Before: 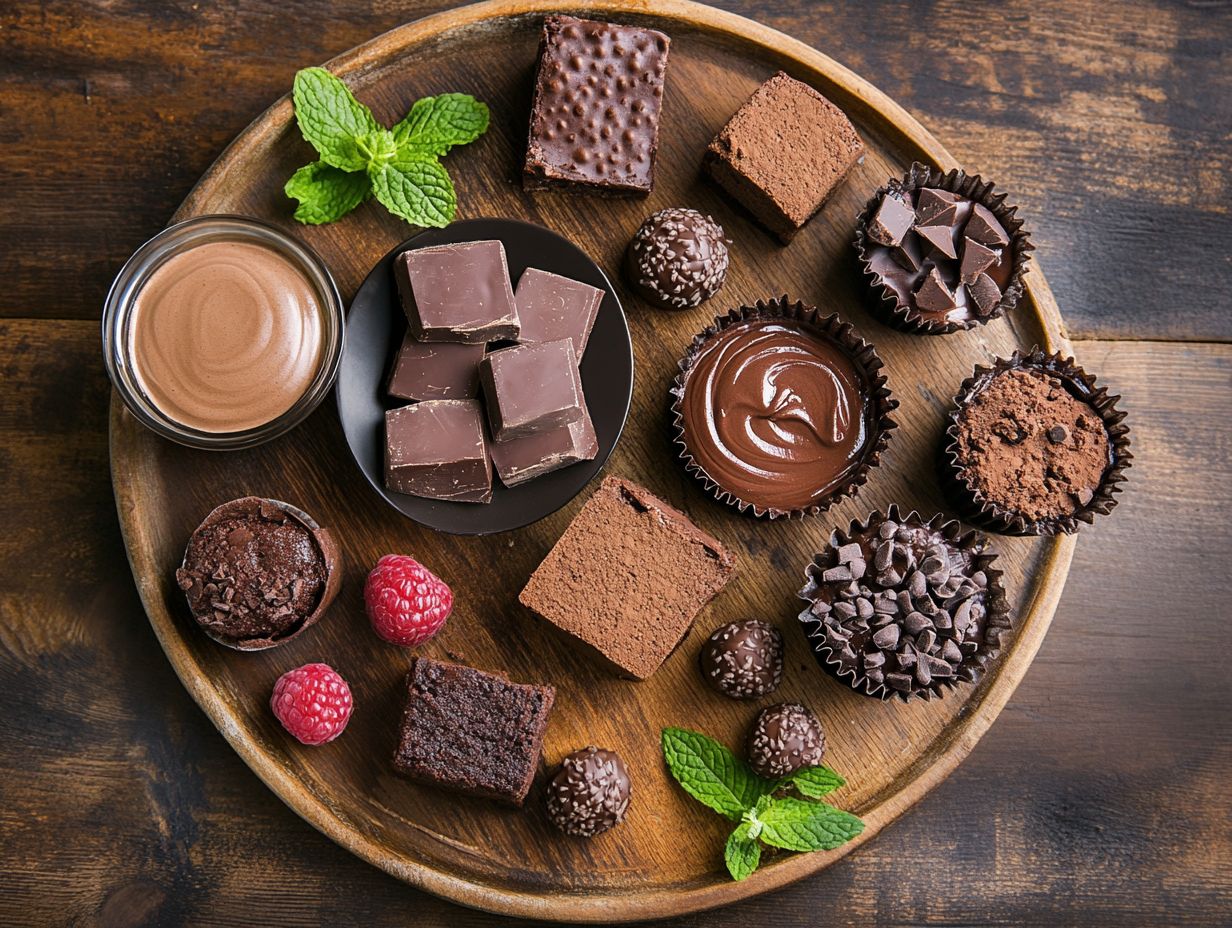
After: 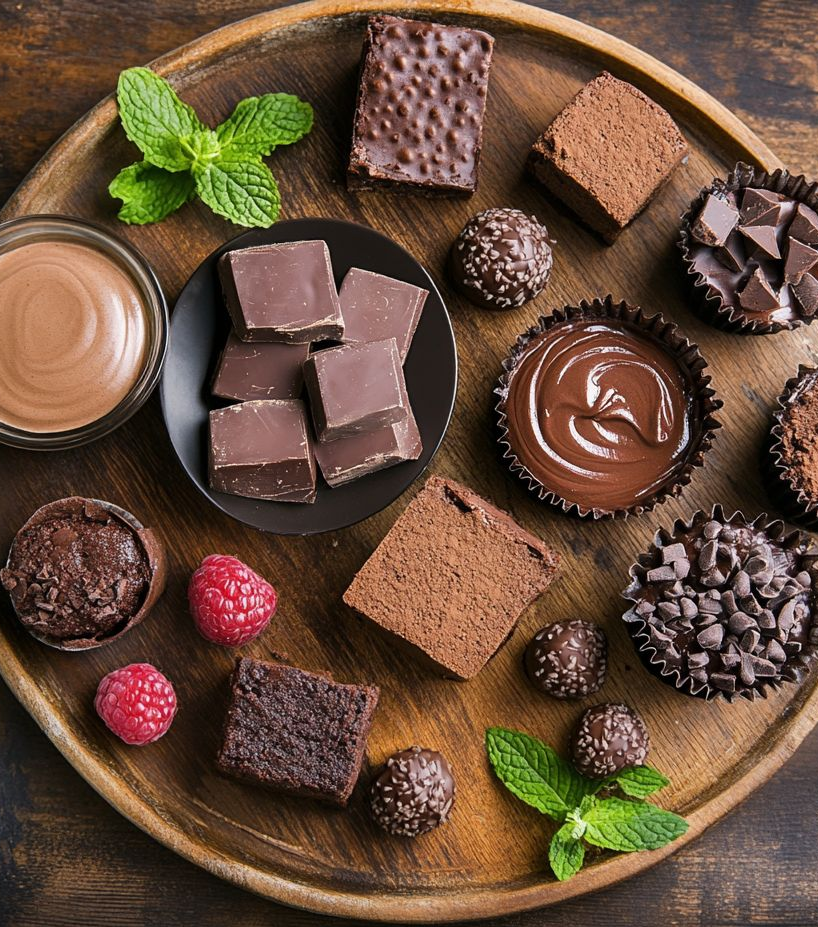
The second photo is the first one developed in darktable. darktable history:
crop and rotate: left 14.287%, right 19.236%
